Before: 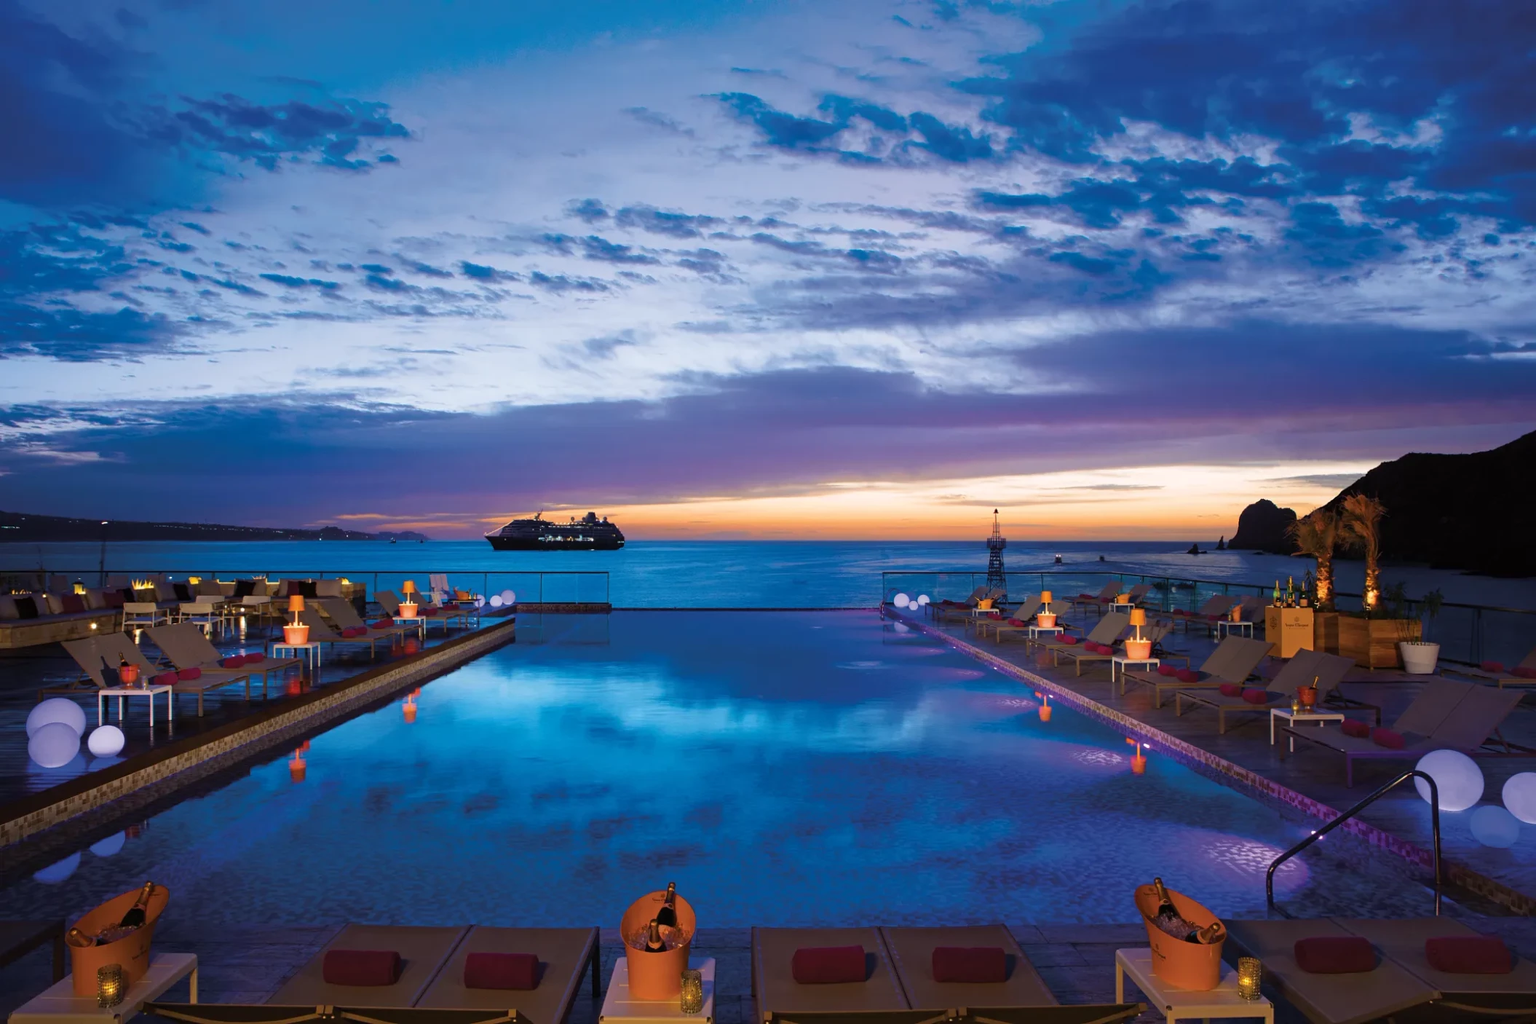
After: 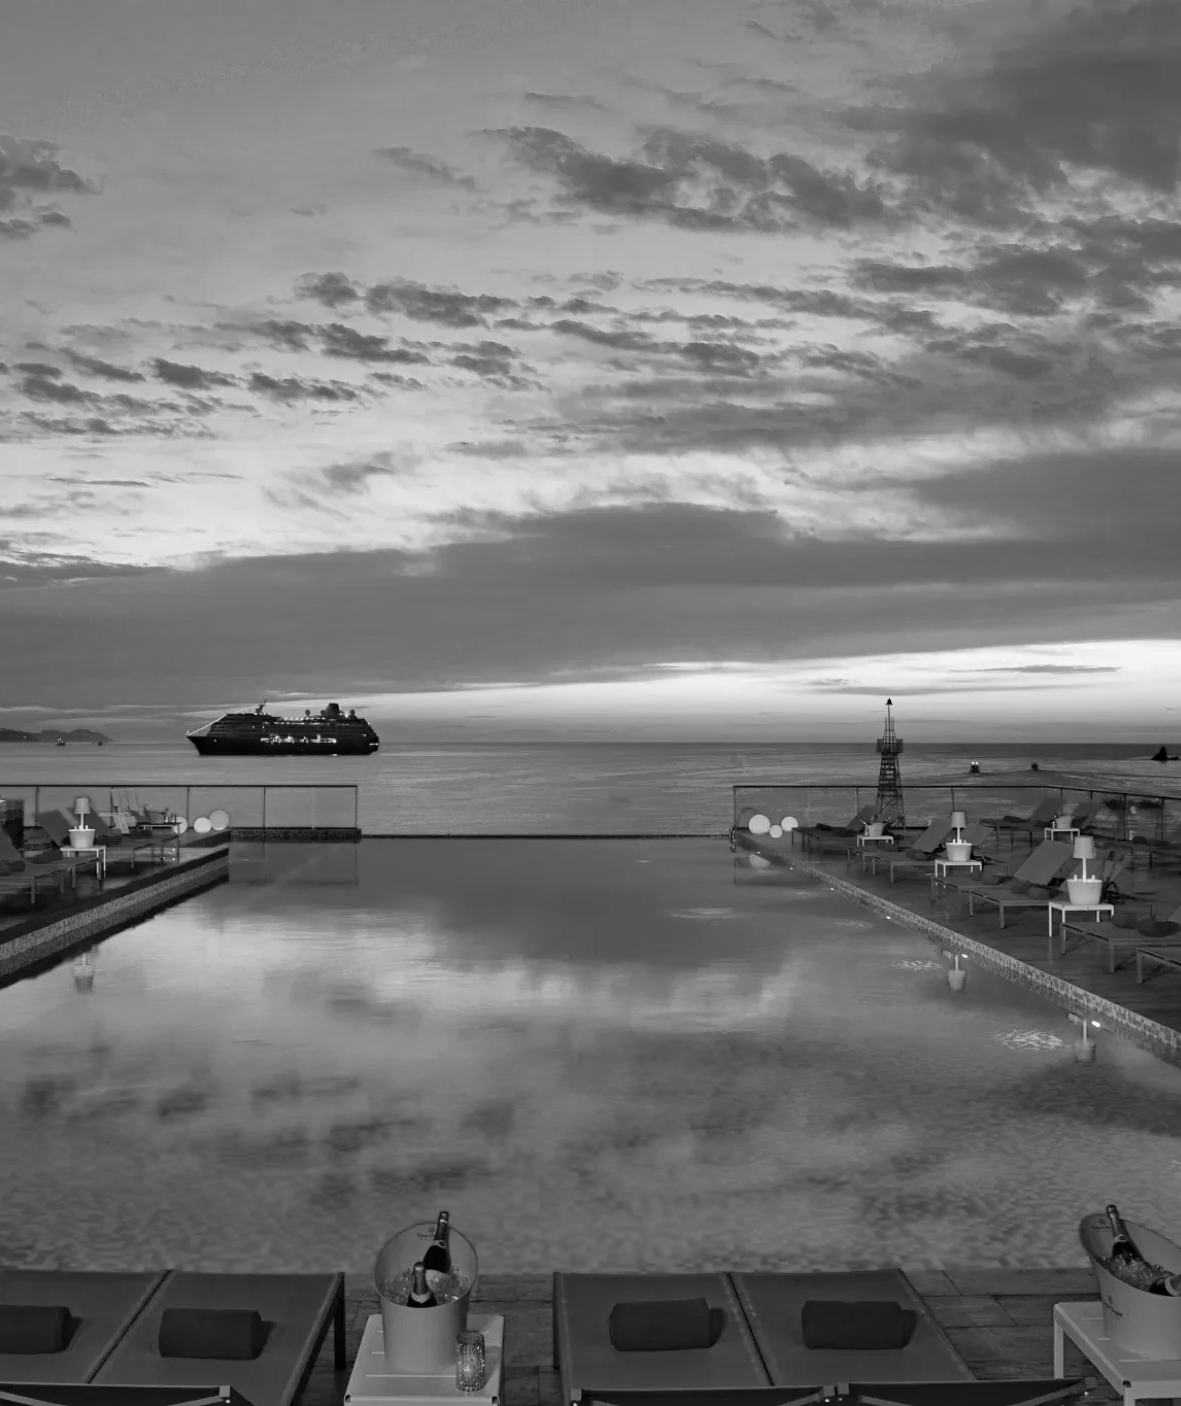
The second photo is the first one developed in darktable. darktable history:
shadows and highlights: low approximation 0.01, soften with gaussian
crop and rotate: left 22.703%, right 21.313%
haze removal: compatibility mode true, adaptive false
color calibration: output gray [0.28, 0.41, 0.31, 0], illuminant as shot in camera, x 0.358, y 0.373, temperature 4628.91 K
